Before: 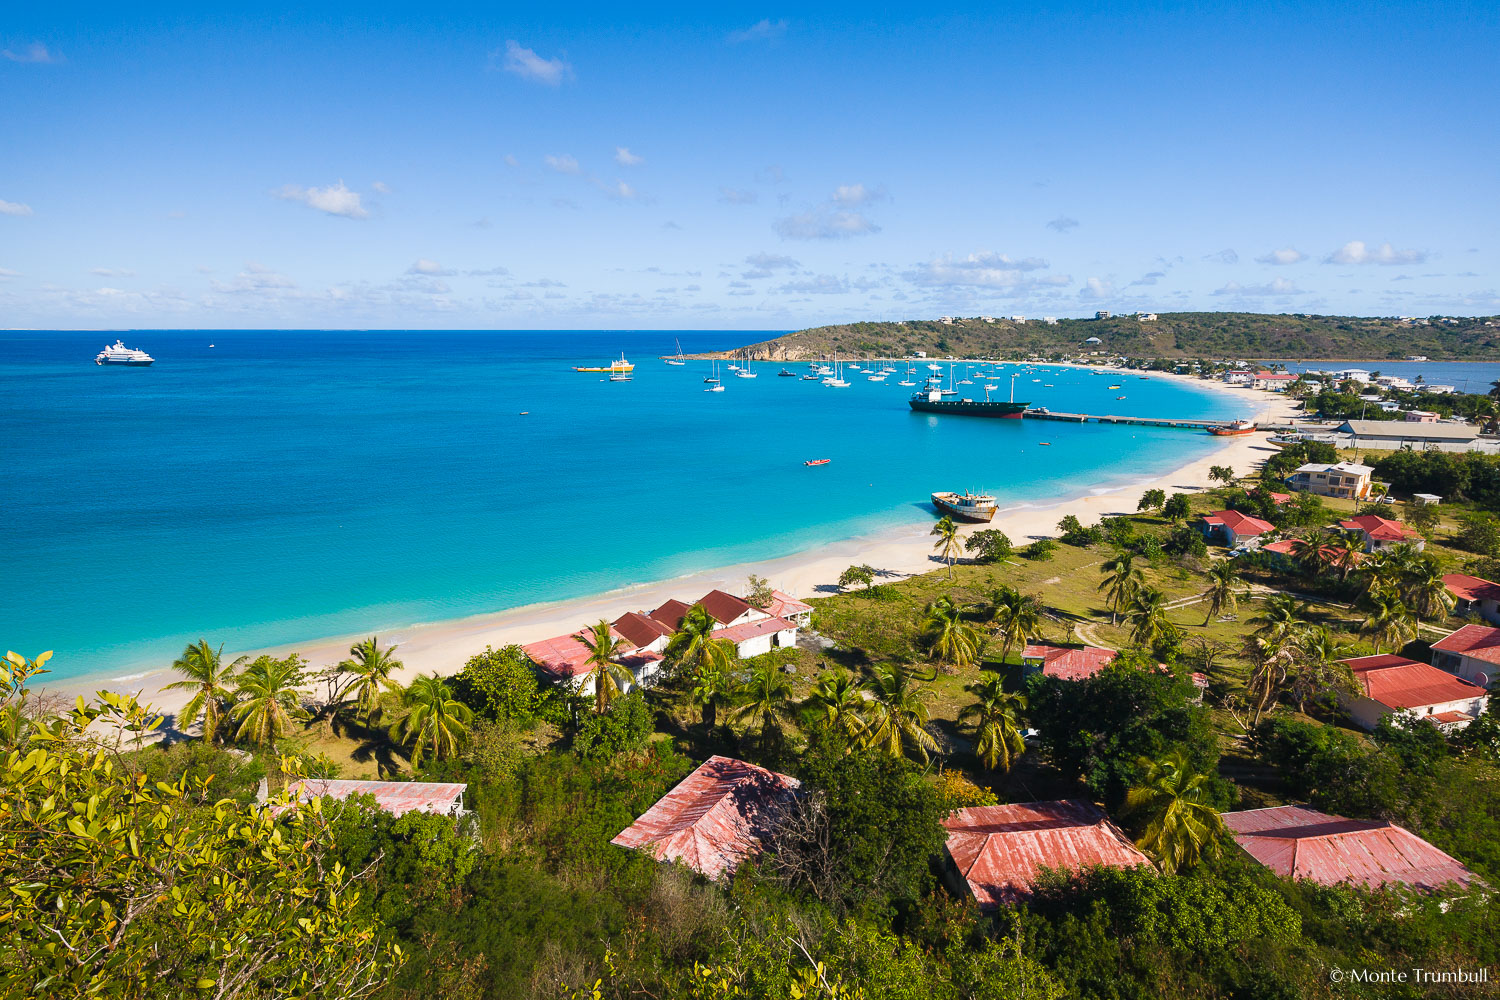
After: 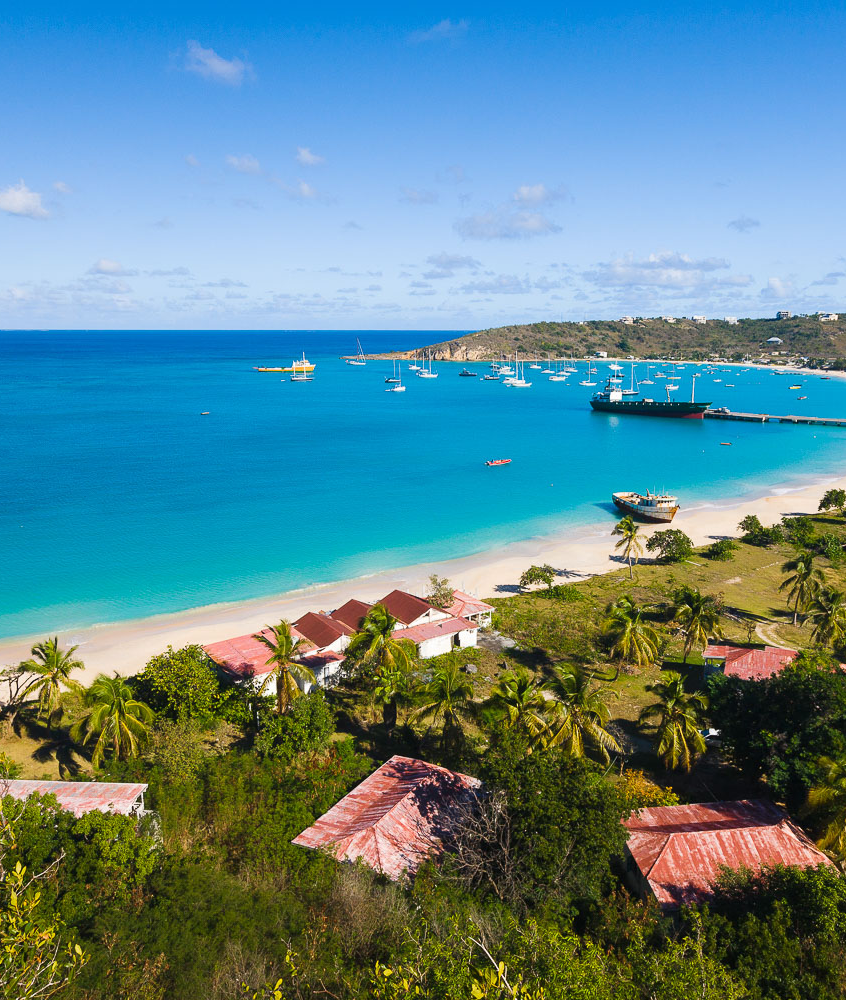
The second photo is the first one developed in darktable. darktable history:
crop: left 21.329%, right 22.255%
